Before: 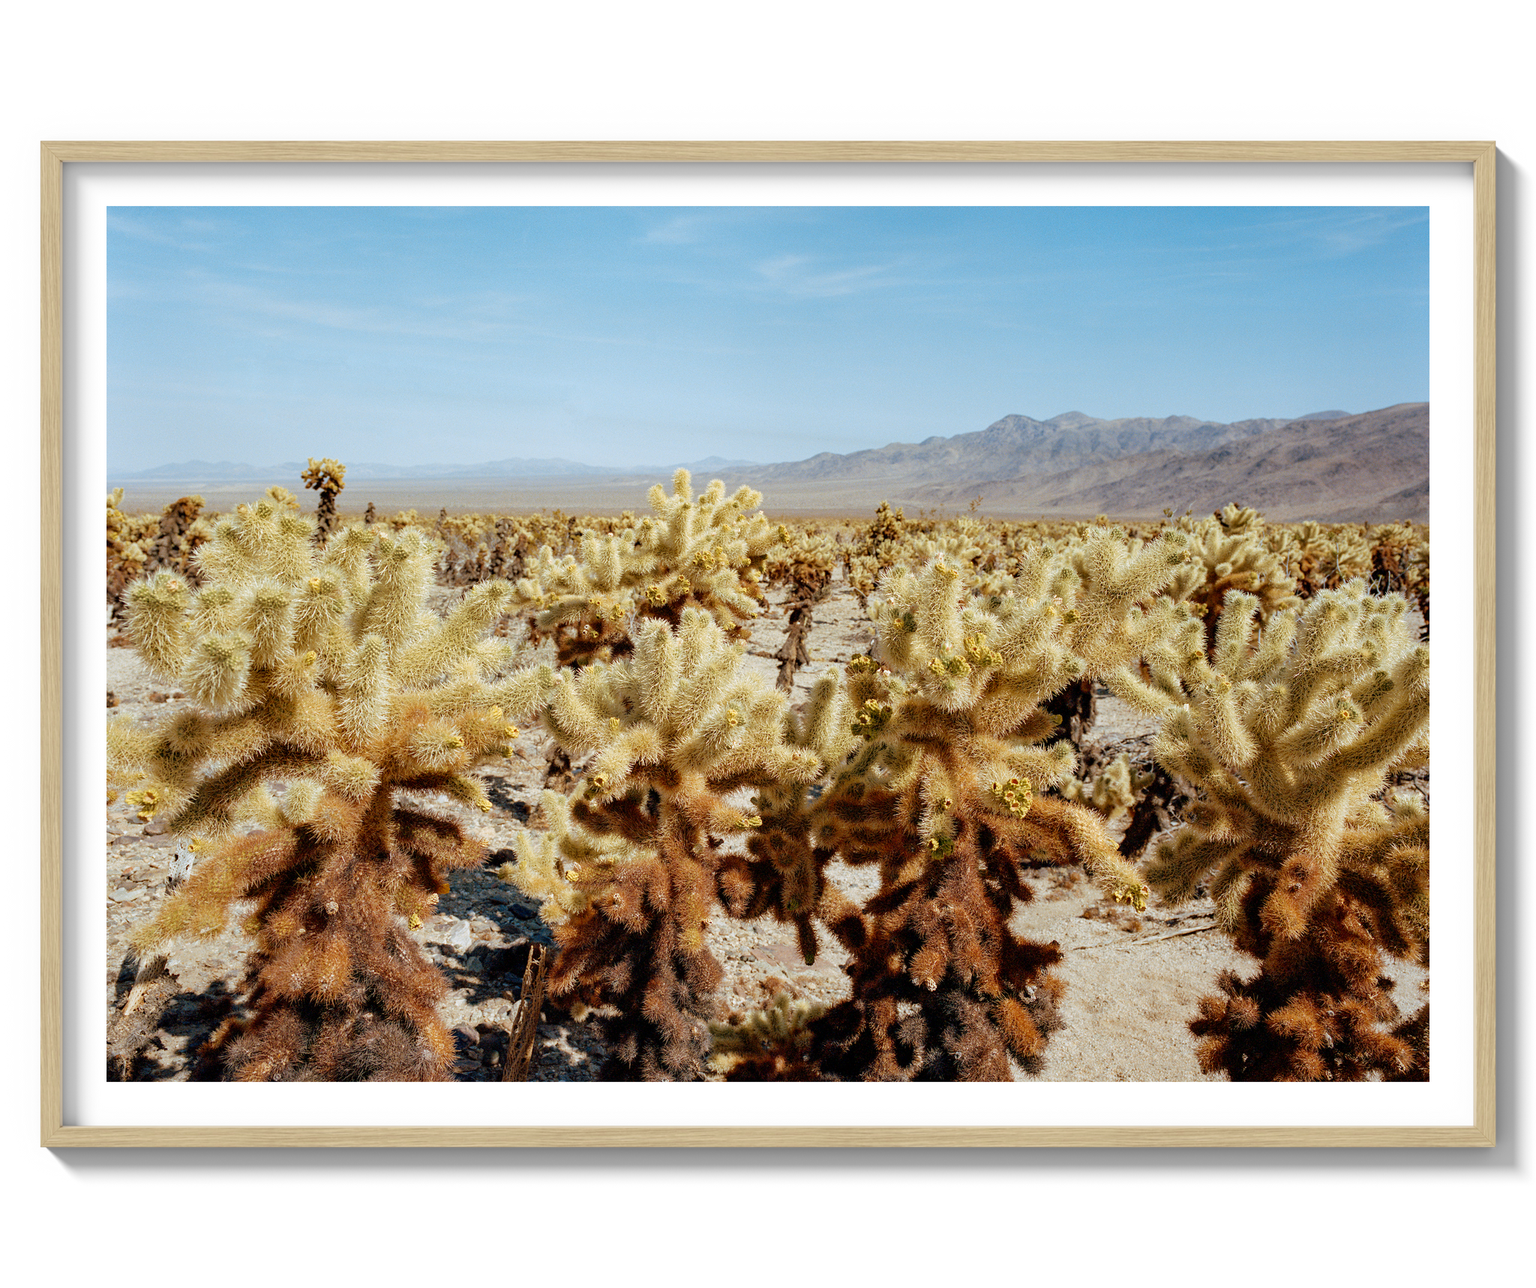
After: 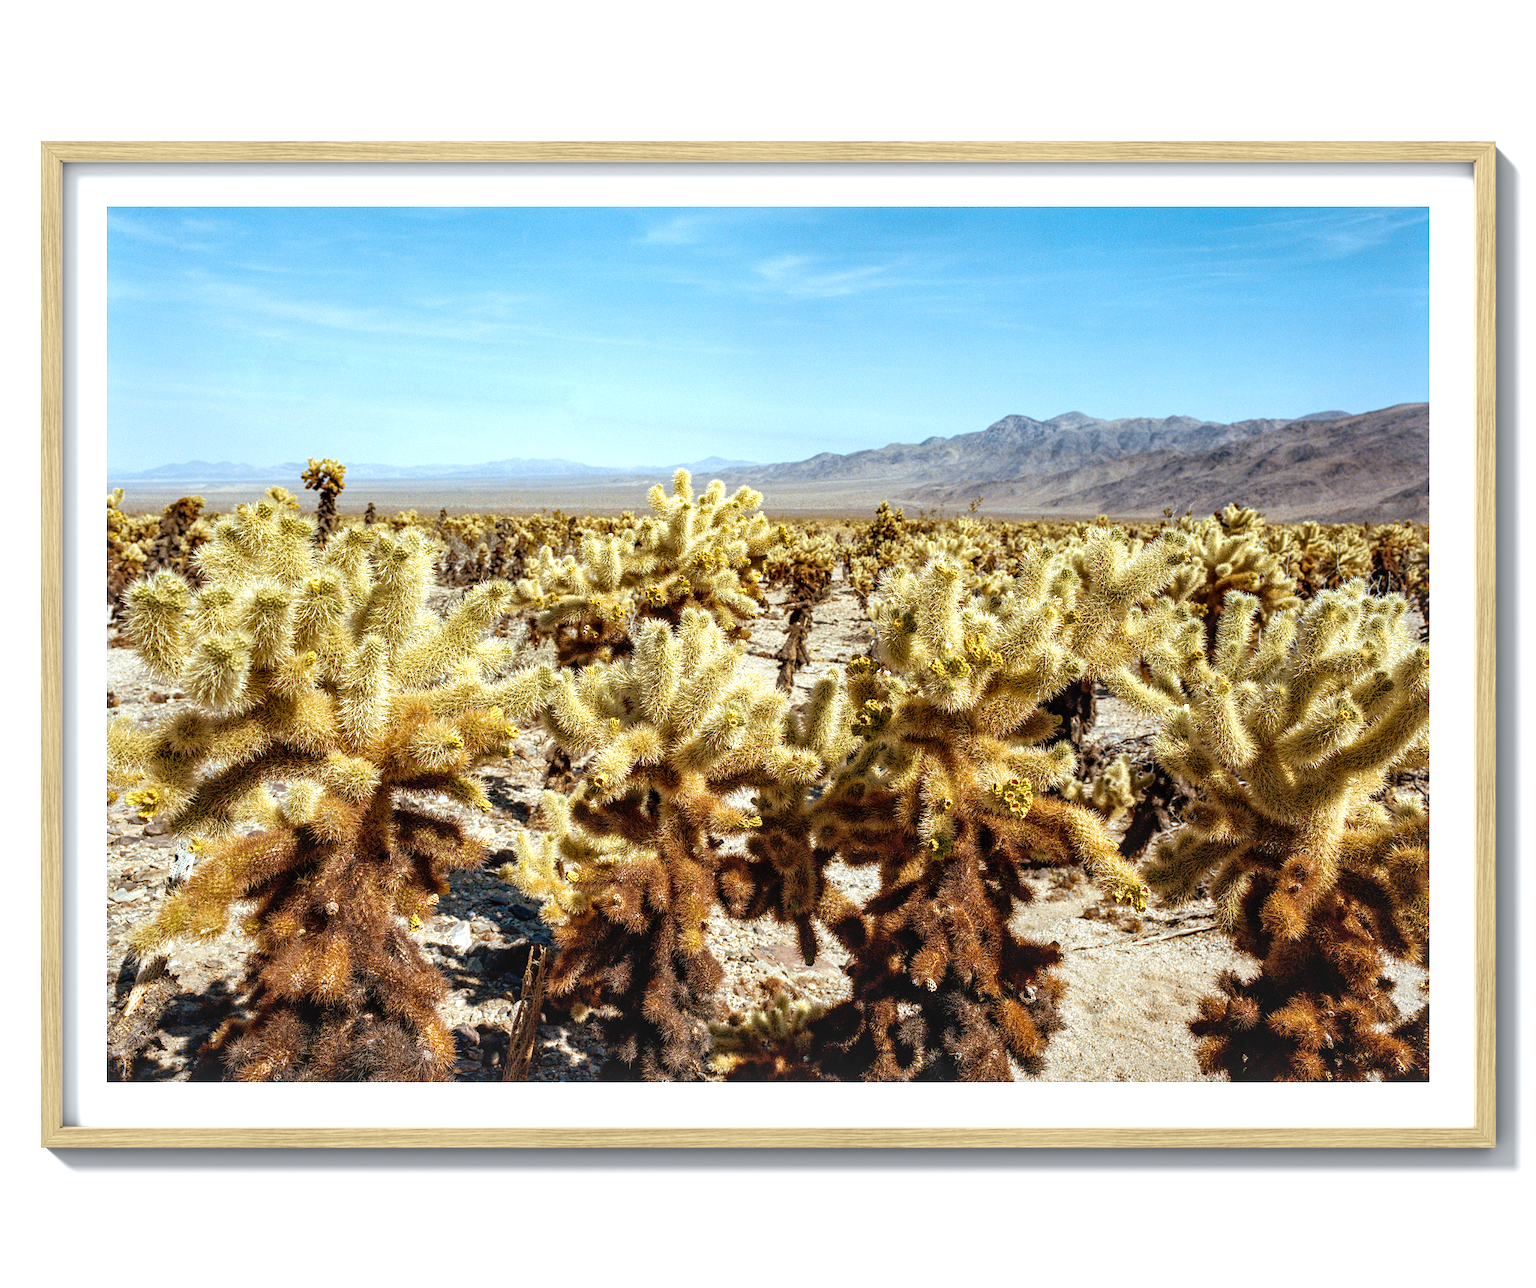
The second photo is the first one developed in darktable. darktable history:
local contrast: on, module defaults
color balance rgb: perceptual brilliance grading › highlights 14.29%, perceptual brilliance grading › mid-tones -5.92%, perceptual brilliance grading › shadows -26.83%, global vibrance 31.18%
white balance: red 0.982, blue 1.018
levels: levels [0, 0.492, 0.984]
